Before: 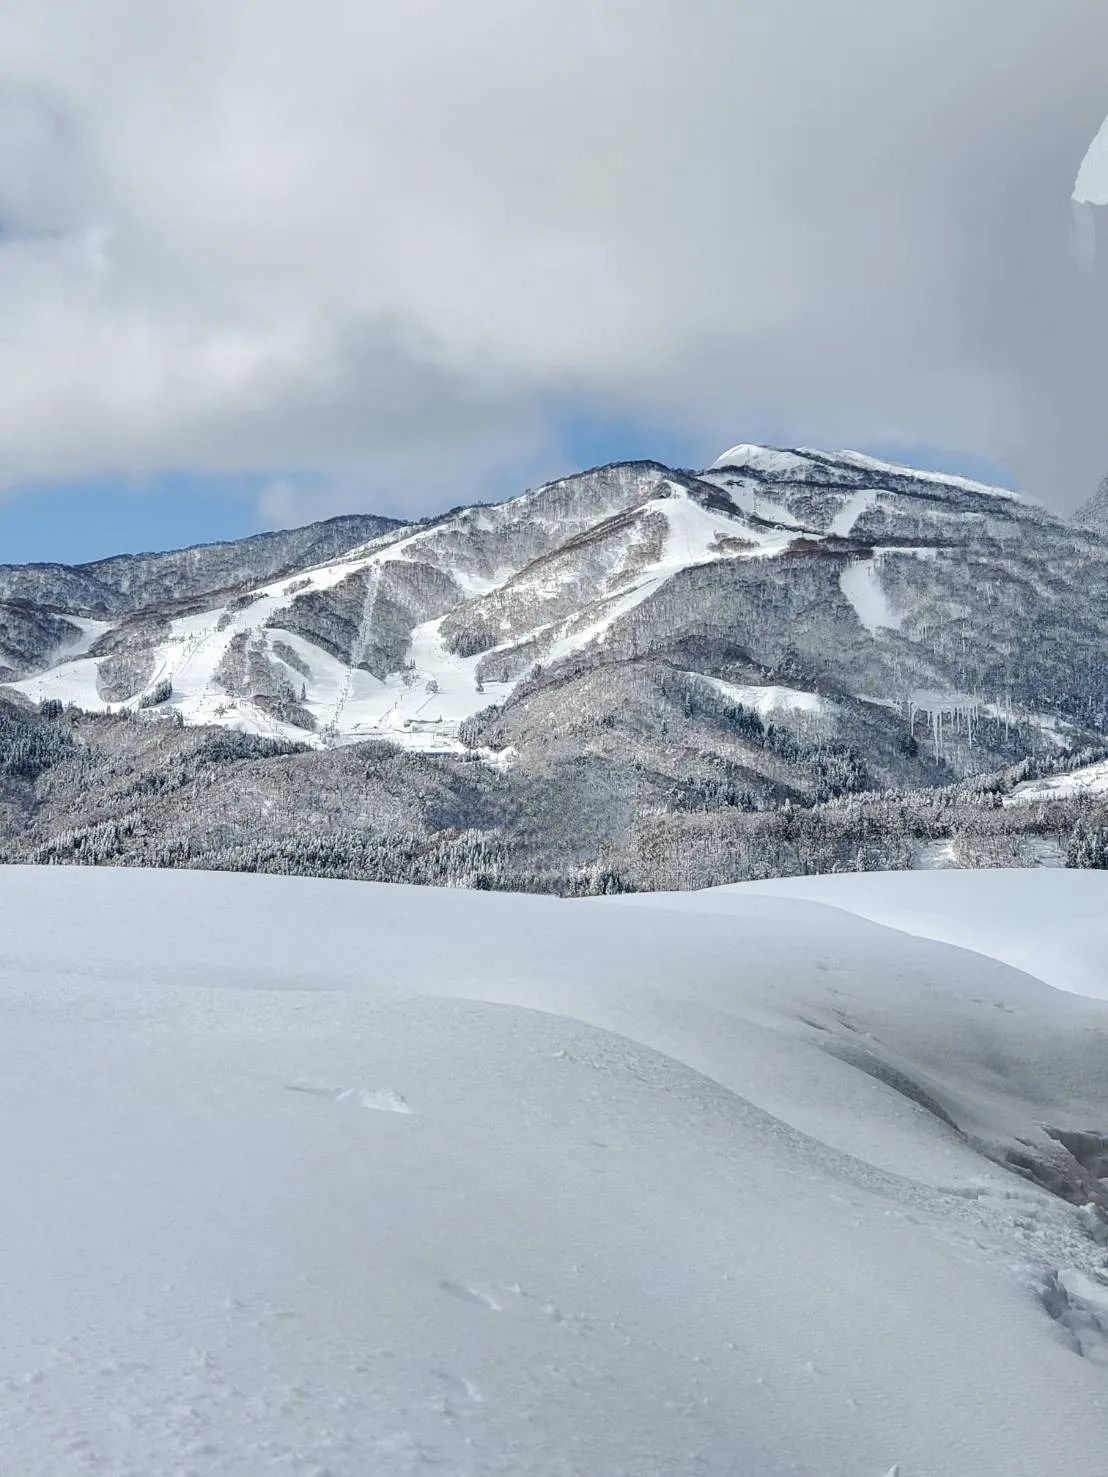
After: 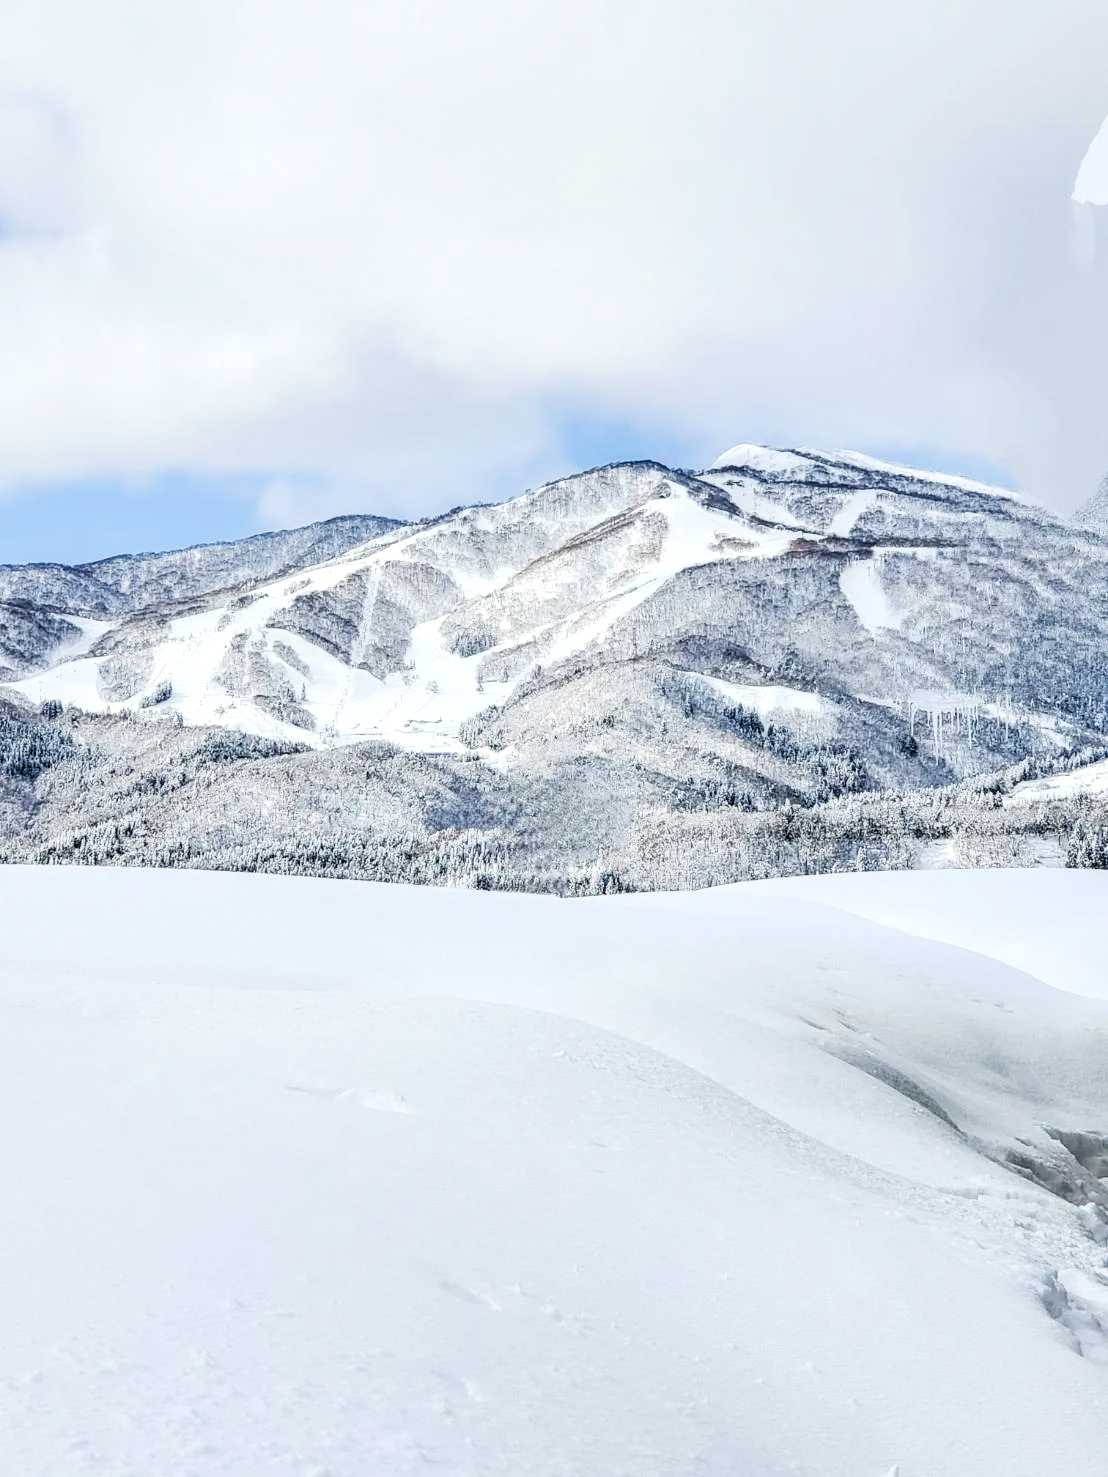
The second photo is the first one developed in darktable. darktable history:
contrast brightness saturation: contrast 0.13, brightness -0.05, saturation 0.16
local contrast: on, module defaults
exposure: black level correction 0, exposure 1.7 EV, compensate exposure bias true, compensate highlight preservation false
filmic rgb: black relative exposure -7.65 EV, white relative exposure 4.56 EV, hardness 3.61
levels: mode automatic, black 0.023%, white 99.97%, levels [0.062, 0.494, 0.925]
